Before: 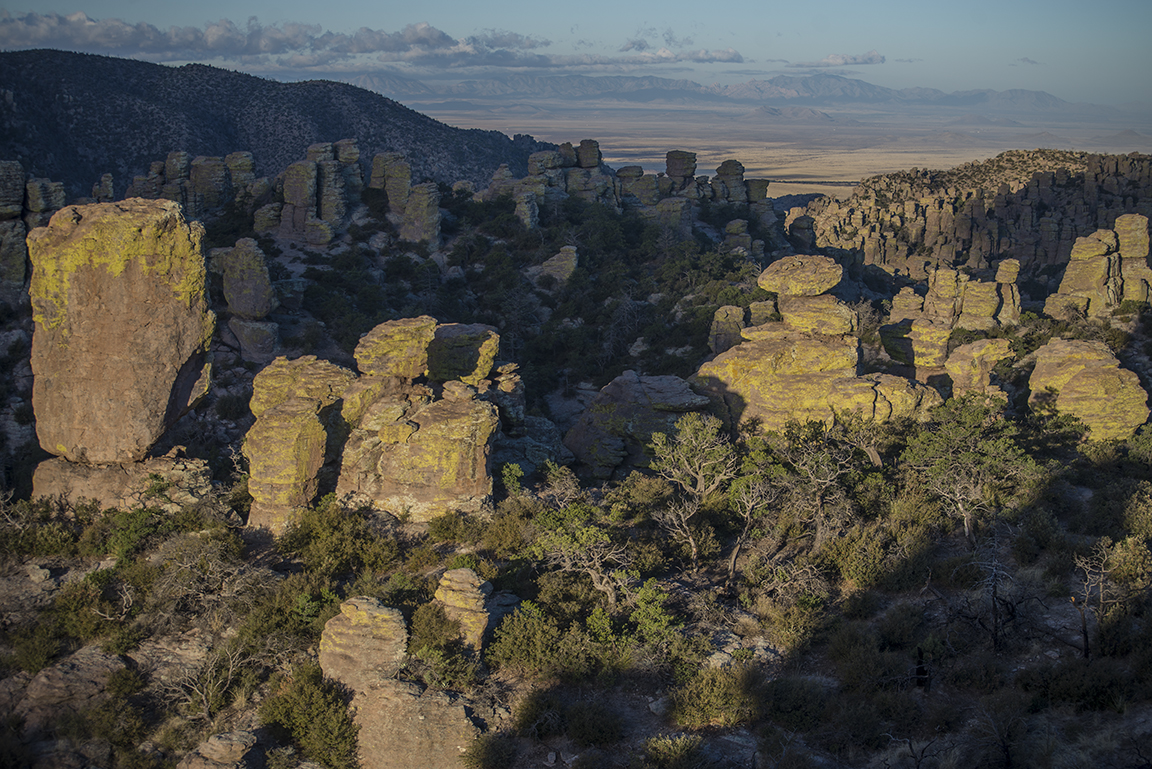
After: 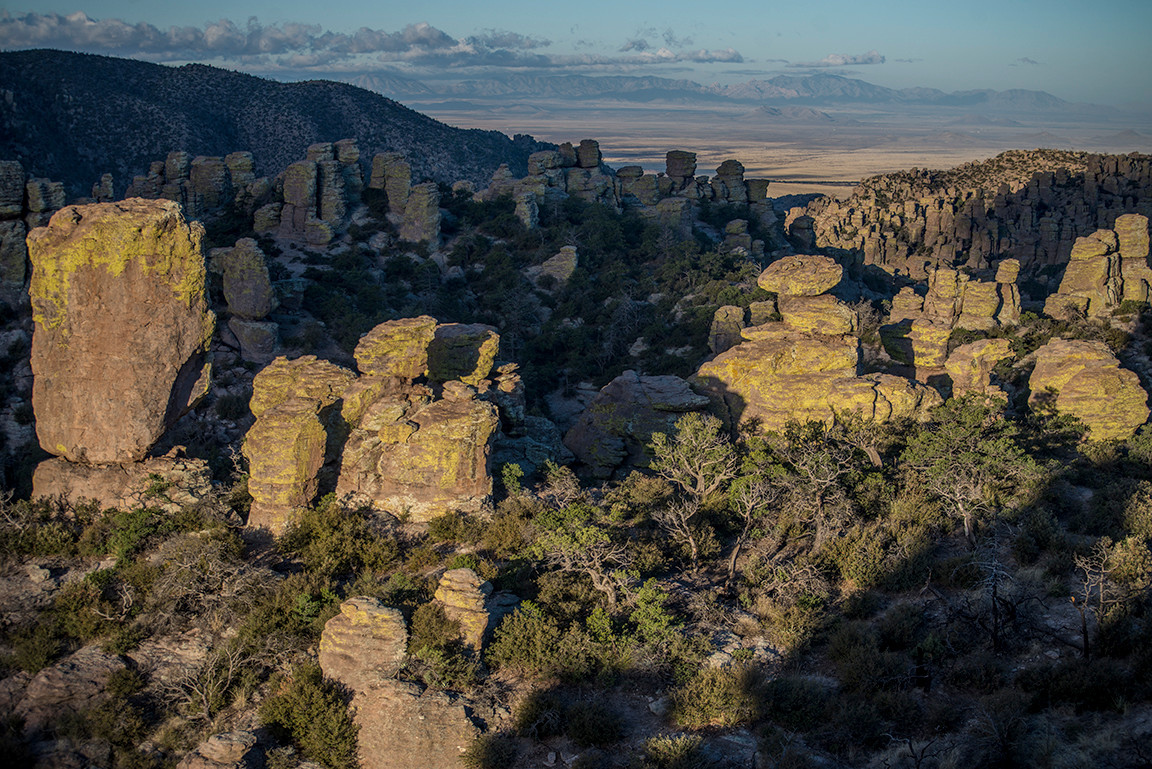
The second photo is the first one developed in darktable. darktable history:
bloom: size 3%, threshold 100%, strength 0%
local contrast: on, module defaults
